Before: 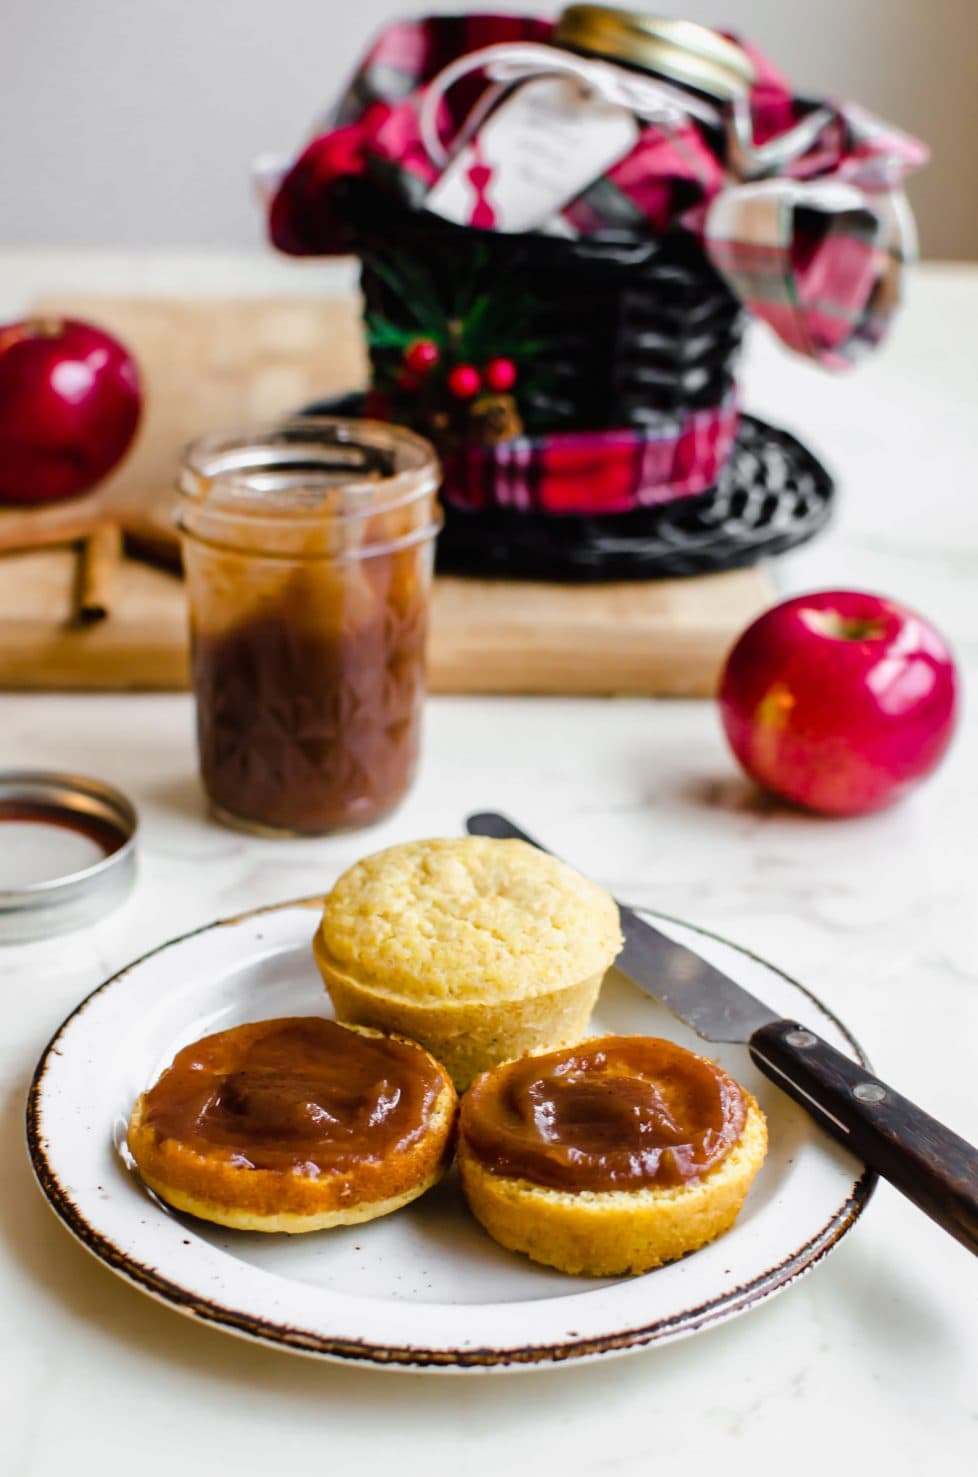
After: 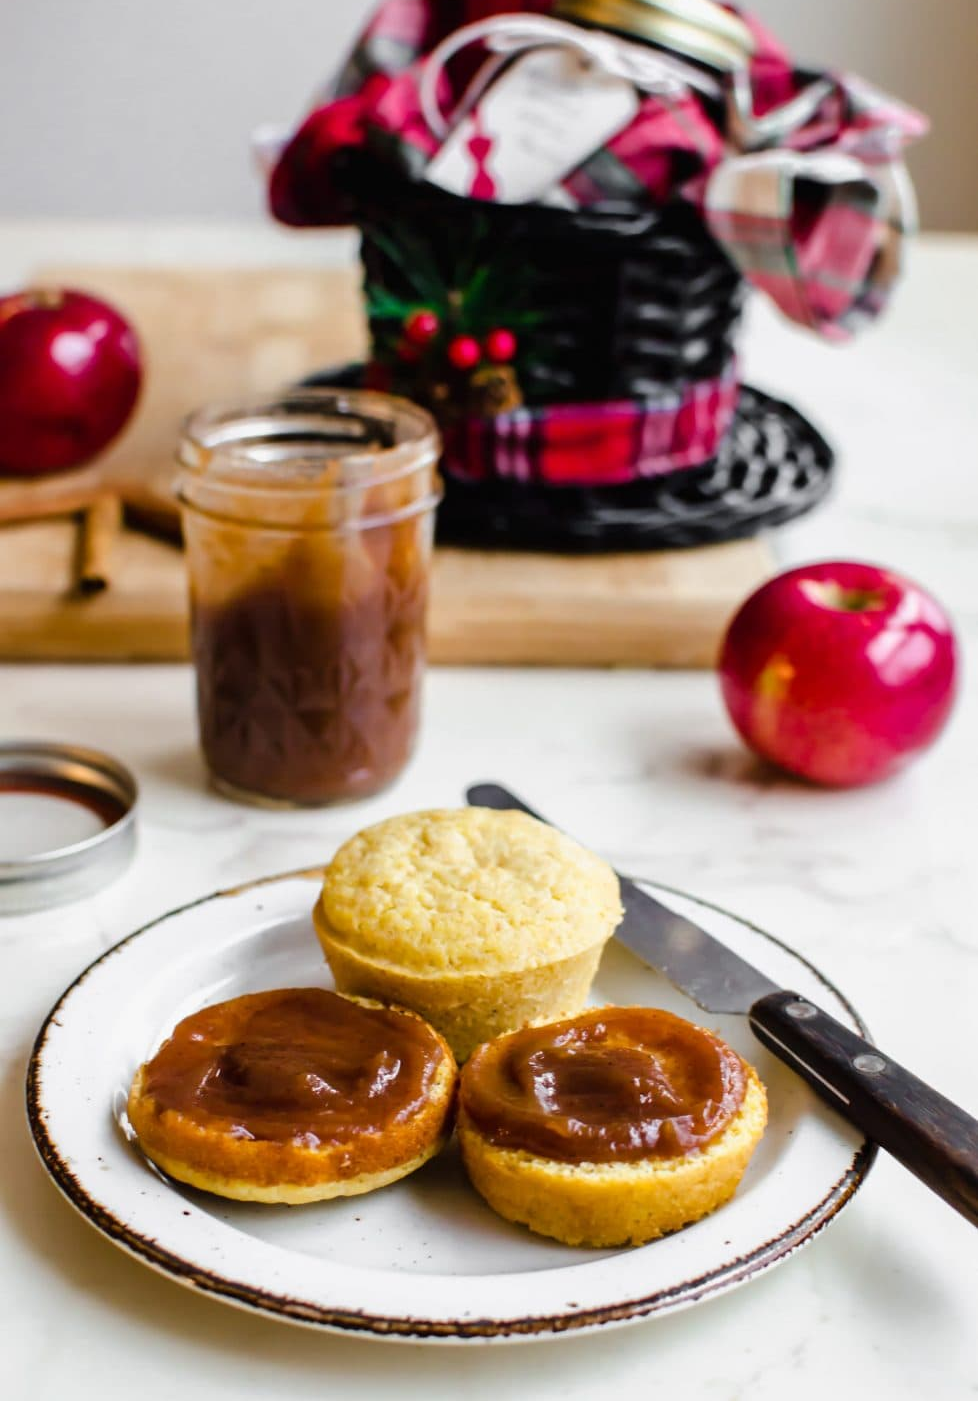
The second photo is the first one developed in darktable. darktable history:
crop and rotate: top 1.996%, bottom 3.093%
